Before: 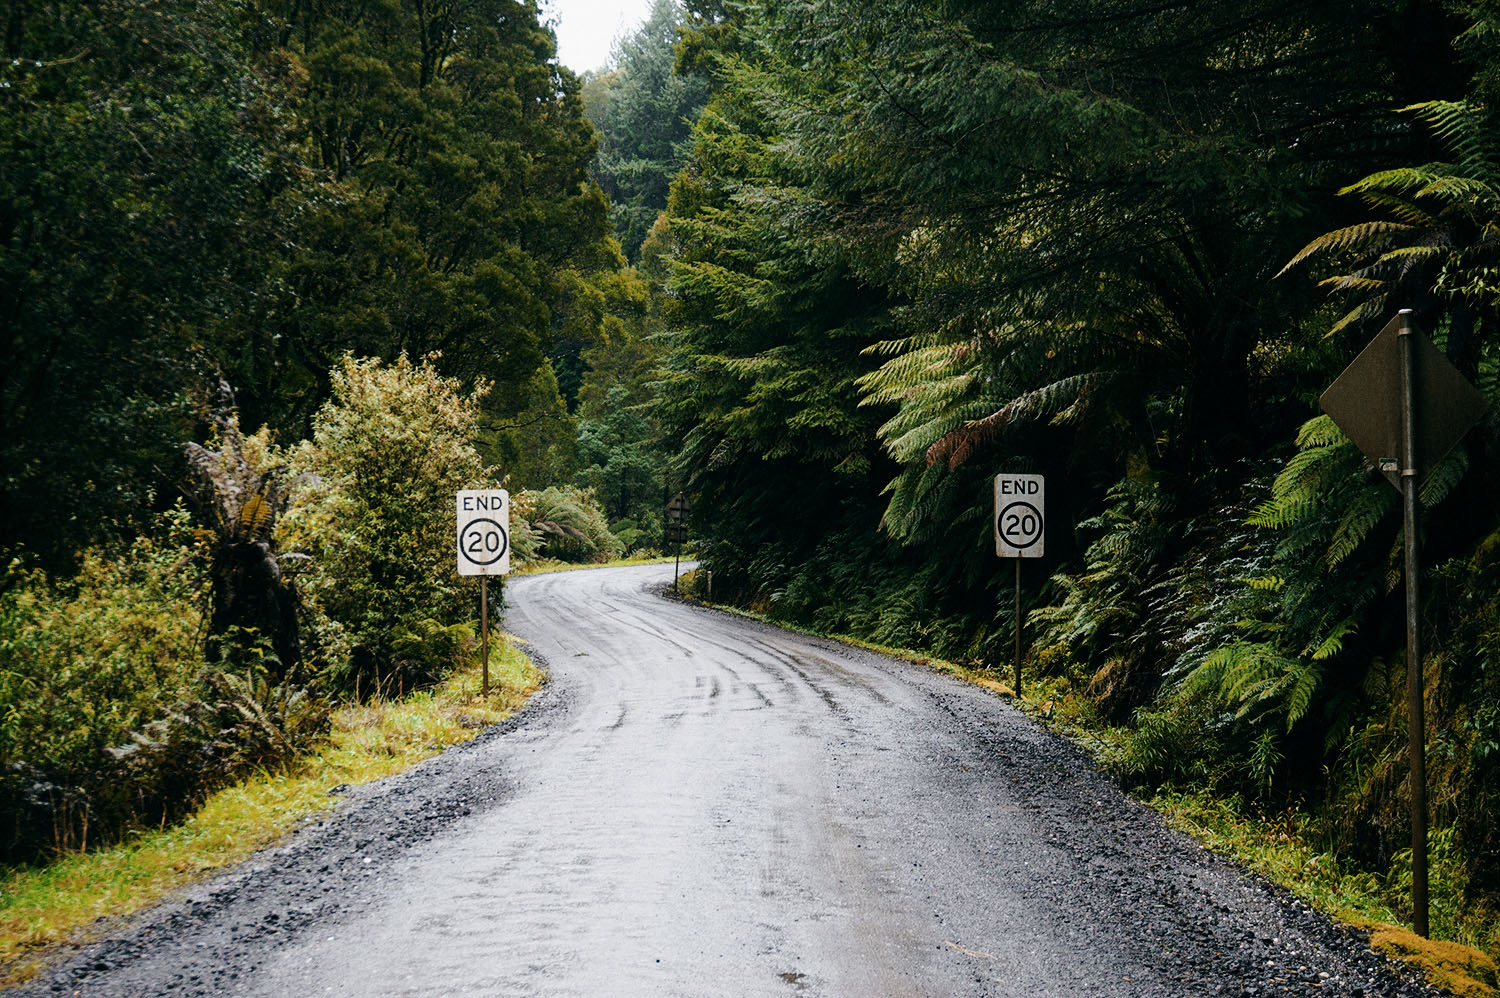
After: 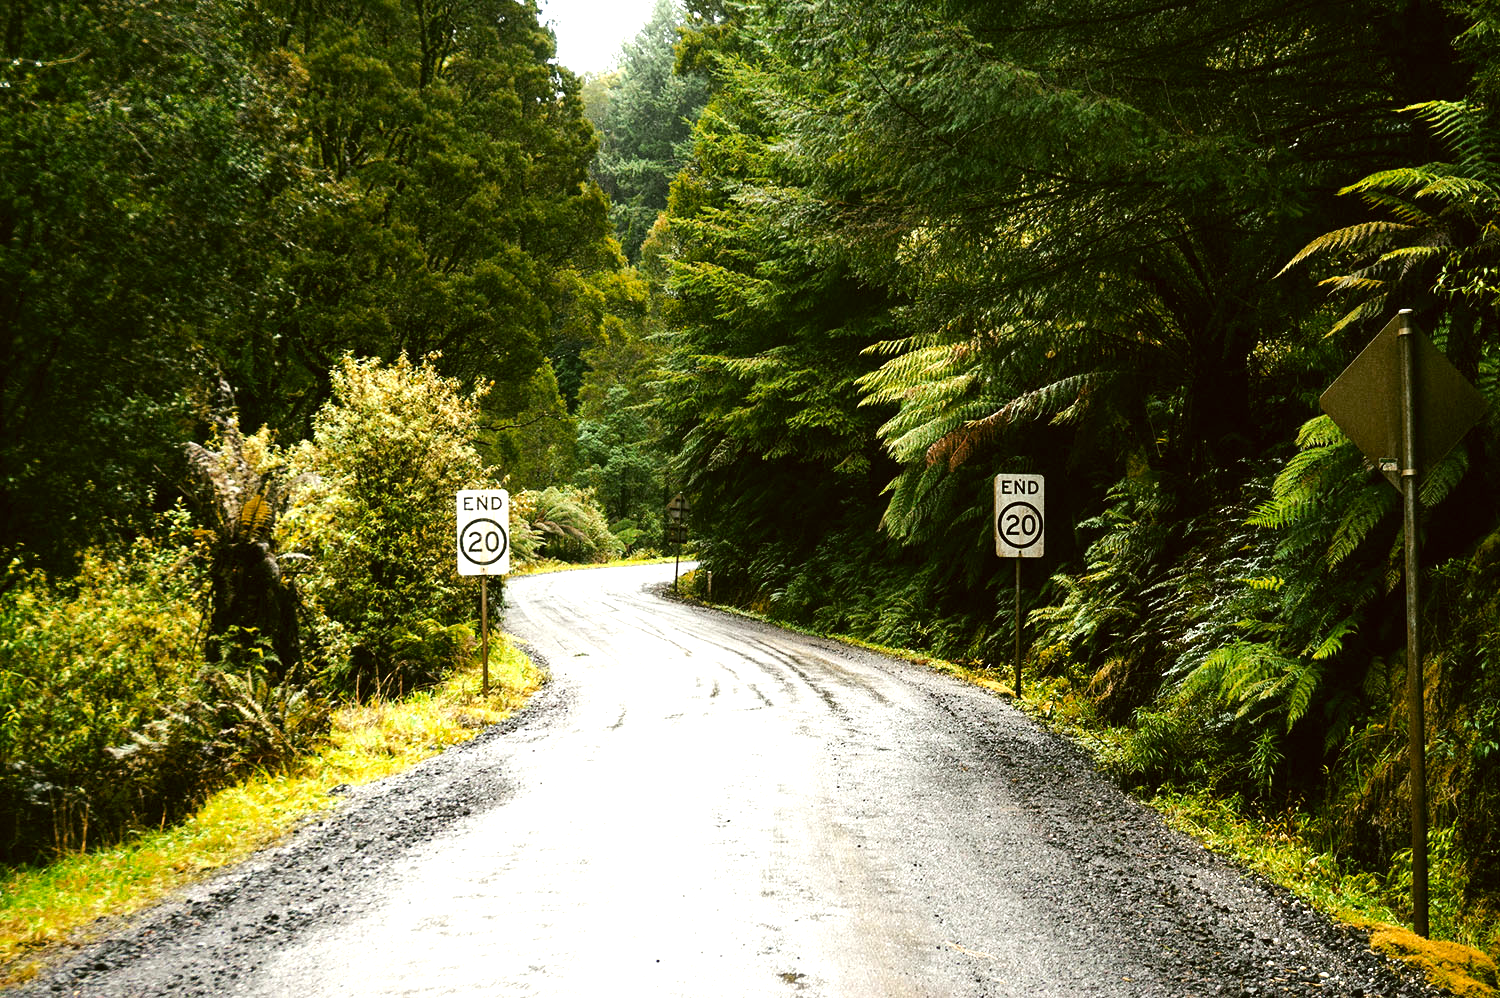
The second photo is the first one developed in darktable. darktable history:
base curve: curves: ch0 [(0, 0) (0.472, 0.455) (1, 1)], preserve colors none
color correction: highlights a* -1.25, highlights b* 10.59, shadows a* 0.383, shadows b* 18.96
exposure: exposure 1.001 EV, compensate highlight preservation false
